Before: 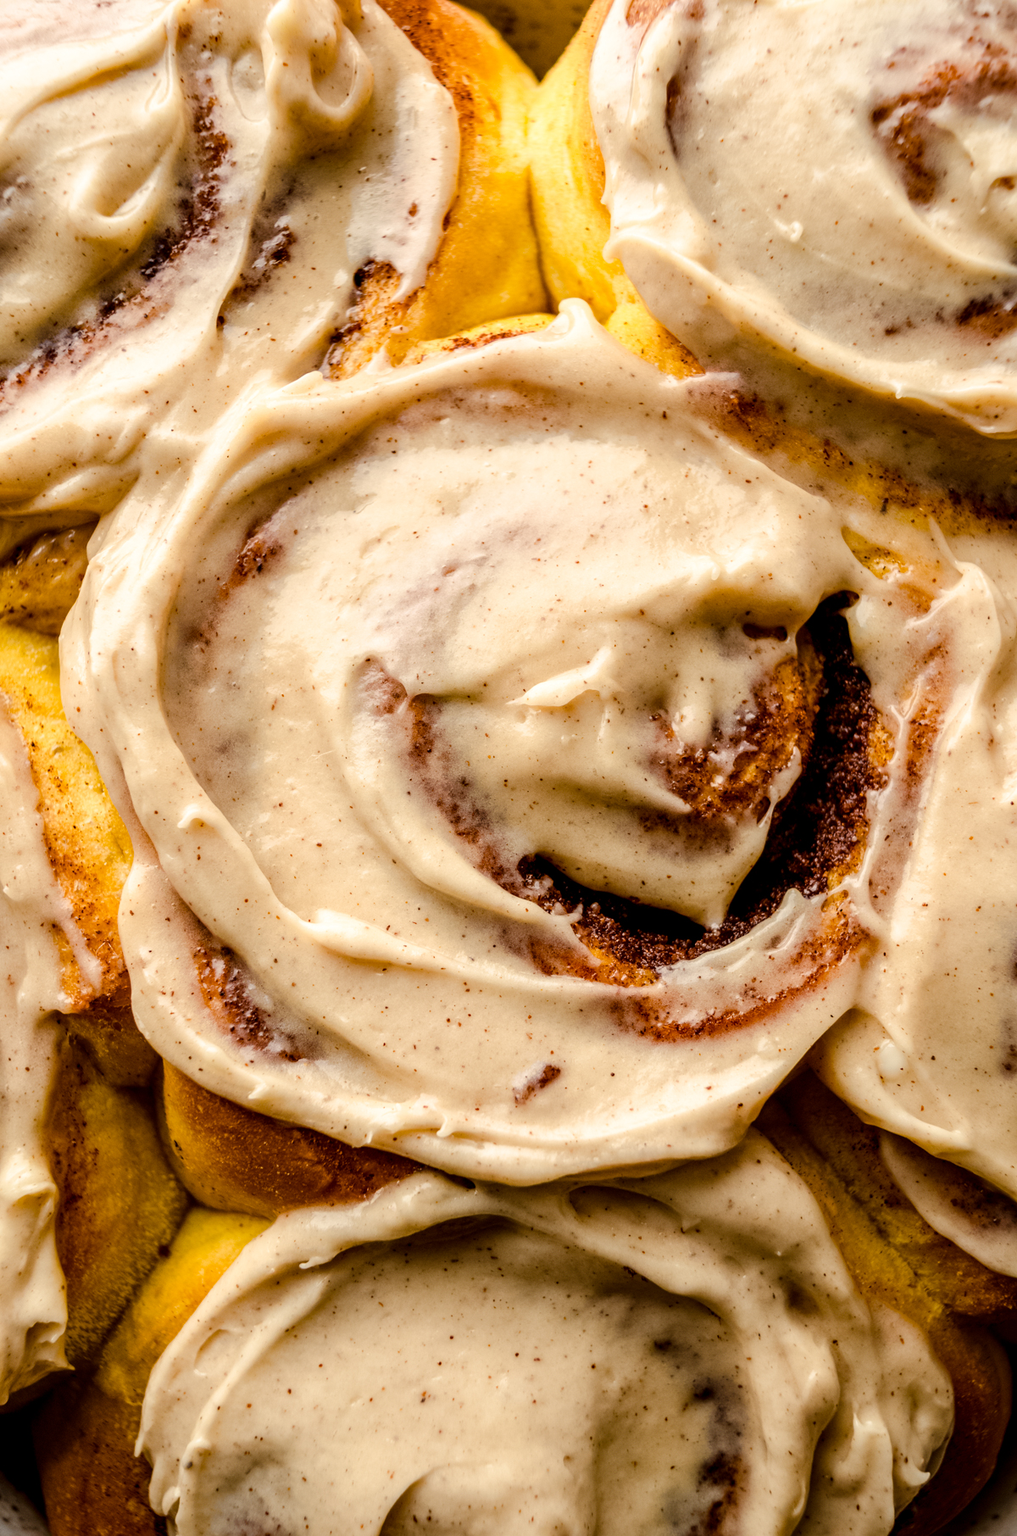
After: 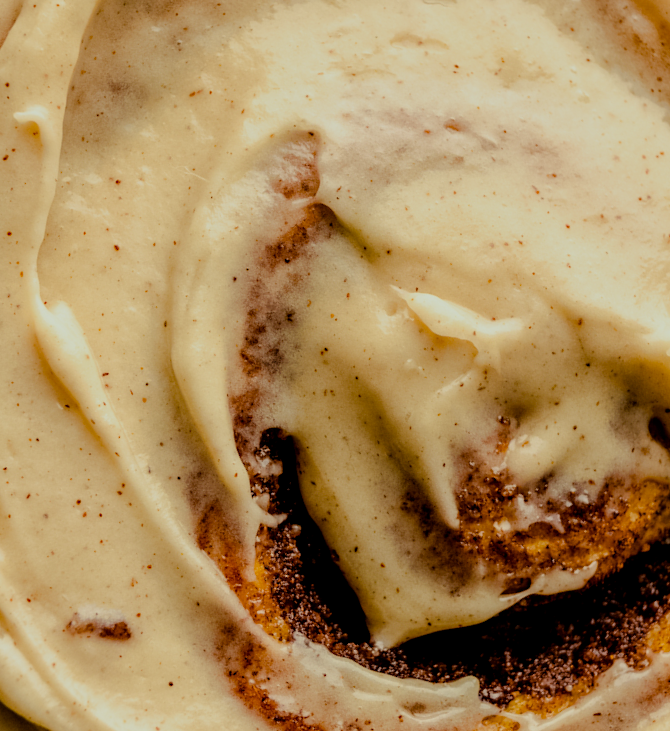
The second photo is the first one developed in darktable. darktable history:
exposure: exposure -0.169 EV, compensate highlight preservation false
crop and rotate: angle -44.87°, top 16.712%, right 0.937%, bottom 11.691%
color correction: highlights a* -4.27, highlights b* 7.25
haze removal: compatibility mode true, adaptive false
filmic rgb: middle gray luminance 18.36%, black relative exposure -8.91 EV, white relative exposure 3.69 EV, target black luminance 0%, hardness 4.81, latitude 67.53%, contrast 0.939, highlights saturation mix 21.19%, shadows ↔ highlights balance 22.05%
